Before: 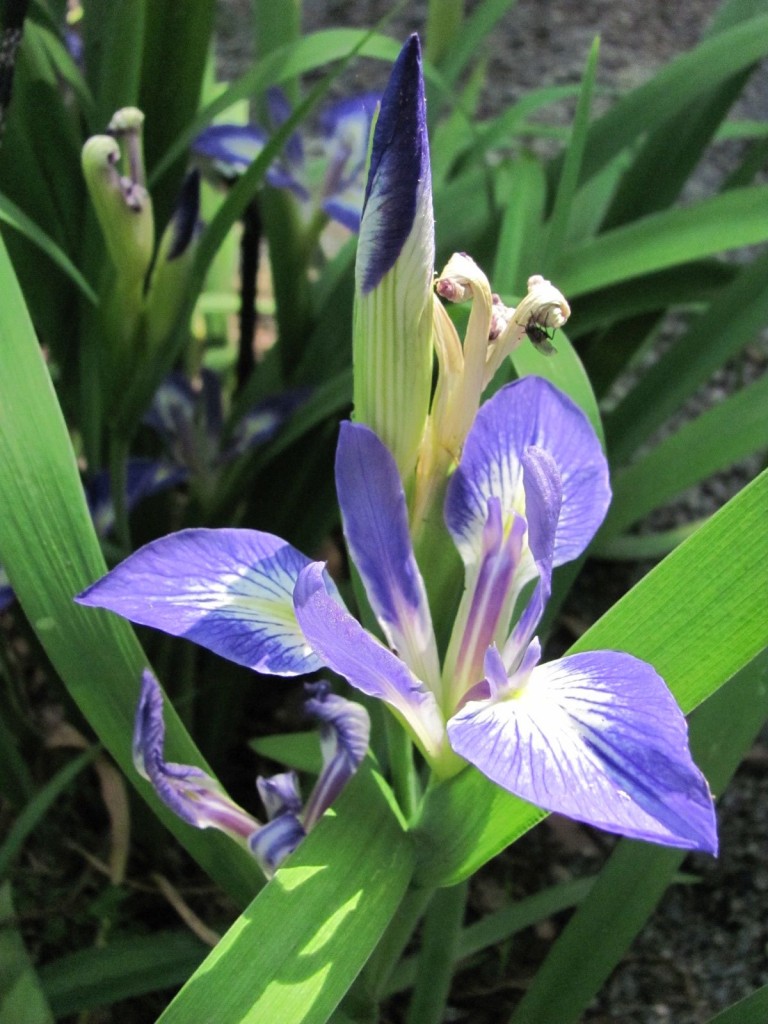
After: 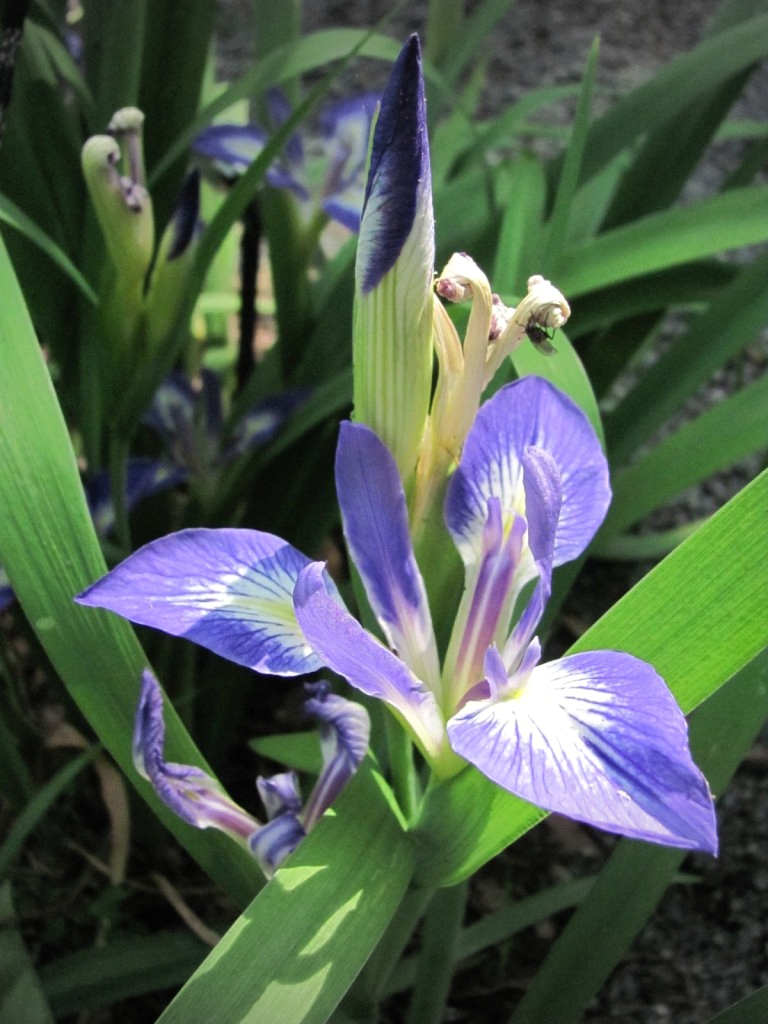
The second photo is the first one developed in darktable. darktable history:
vignetting: fall-off start 98.16%, fall-off radius 99.57%, width/height ratio 1.427
shadows and highlights: shadows 12.25, white point adjustment 1.34, soften with gaussian
